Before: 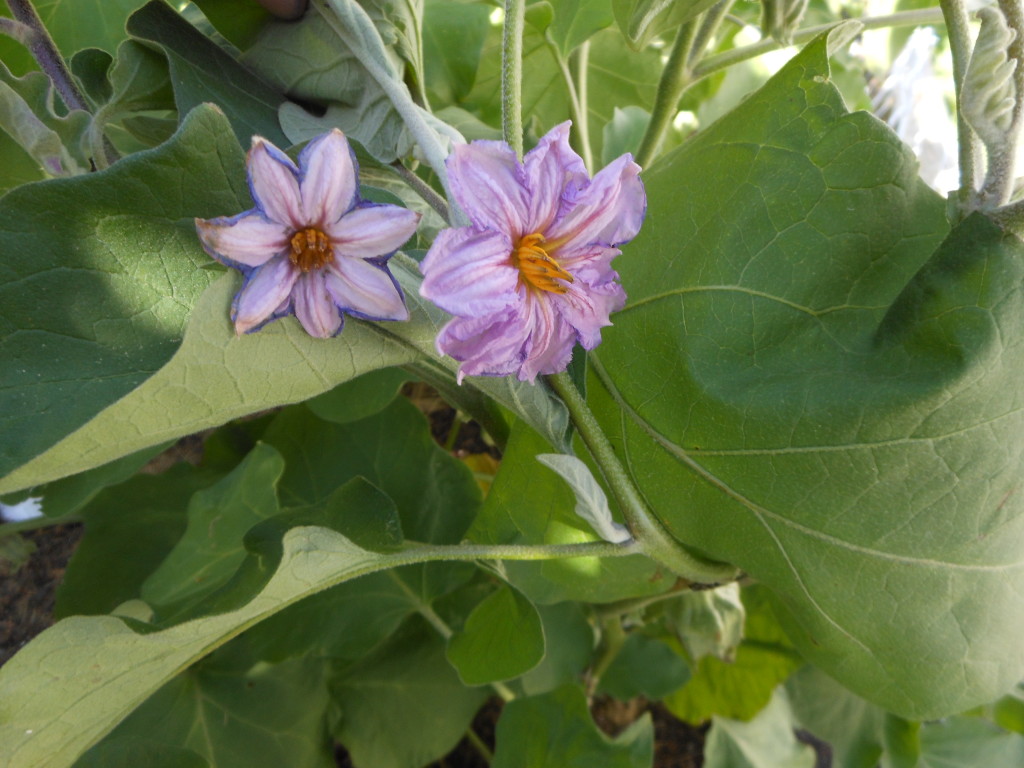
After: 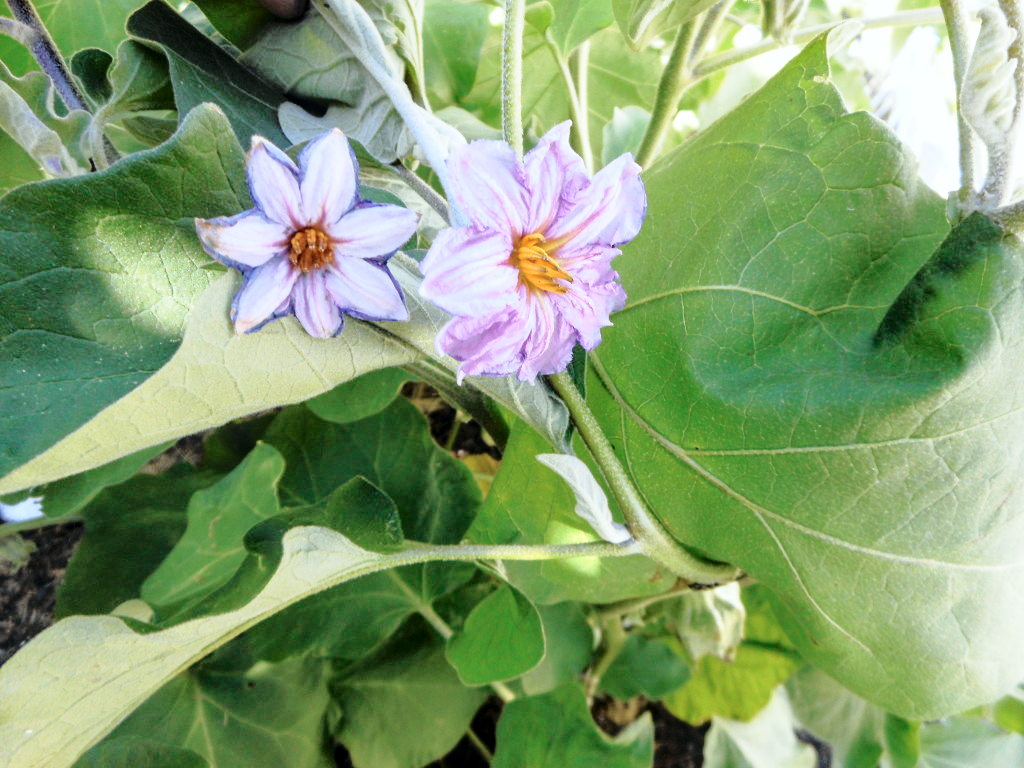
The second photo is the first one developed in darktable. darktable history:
color calibration: illuminant as shot in camera, x 0.358, y 0.373, temperature 4628.91 K
tone curve: curves: ch0 [(0, 0) (0.088, 0.042) (0.208, 0.176) (0.257, 0.267) (0.406, 0.483) (0.489, 0.556) (0.667, 0.73) (0.793, 0.851) (0.994, 0.974)]; ch1 [(0, 0) (0.161, 0.092) (0.35, 0.33) (0.392, 0.392) (0.457, 0.467) (0.505, 0.497) (0.537, 0.518) (0.553, 0.53) (0.58, 0.567) (0.739, 0.697) (1, 1)]; ch2 [(0, 0) (0.346, 0.362) (0.448, 0.419) (0.502, 0.499) (0.533, 0.517) (0.556, 0.533) (0.629, 0.619) (0.717, 0.678) (1, 1)], color space Lab, independent channels, preserve colors none
base curve: curves: ch0 [(0, 0) (0.028, 0.03) (0.121, 0.232) (0.46, 0.748) (0.859, 0.968) (1, 1)], preserve colors none
local contrast: on, module defaults
